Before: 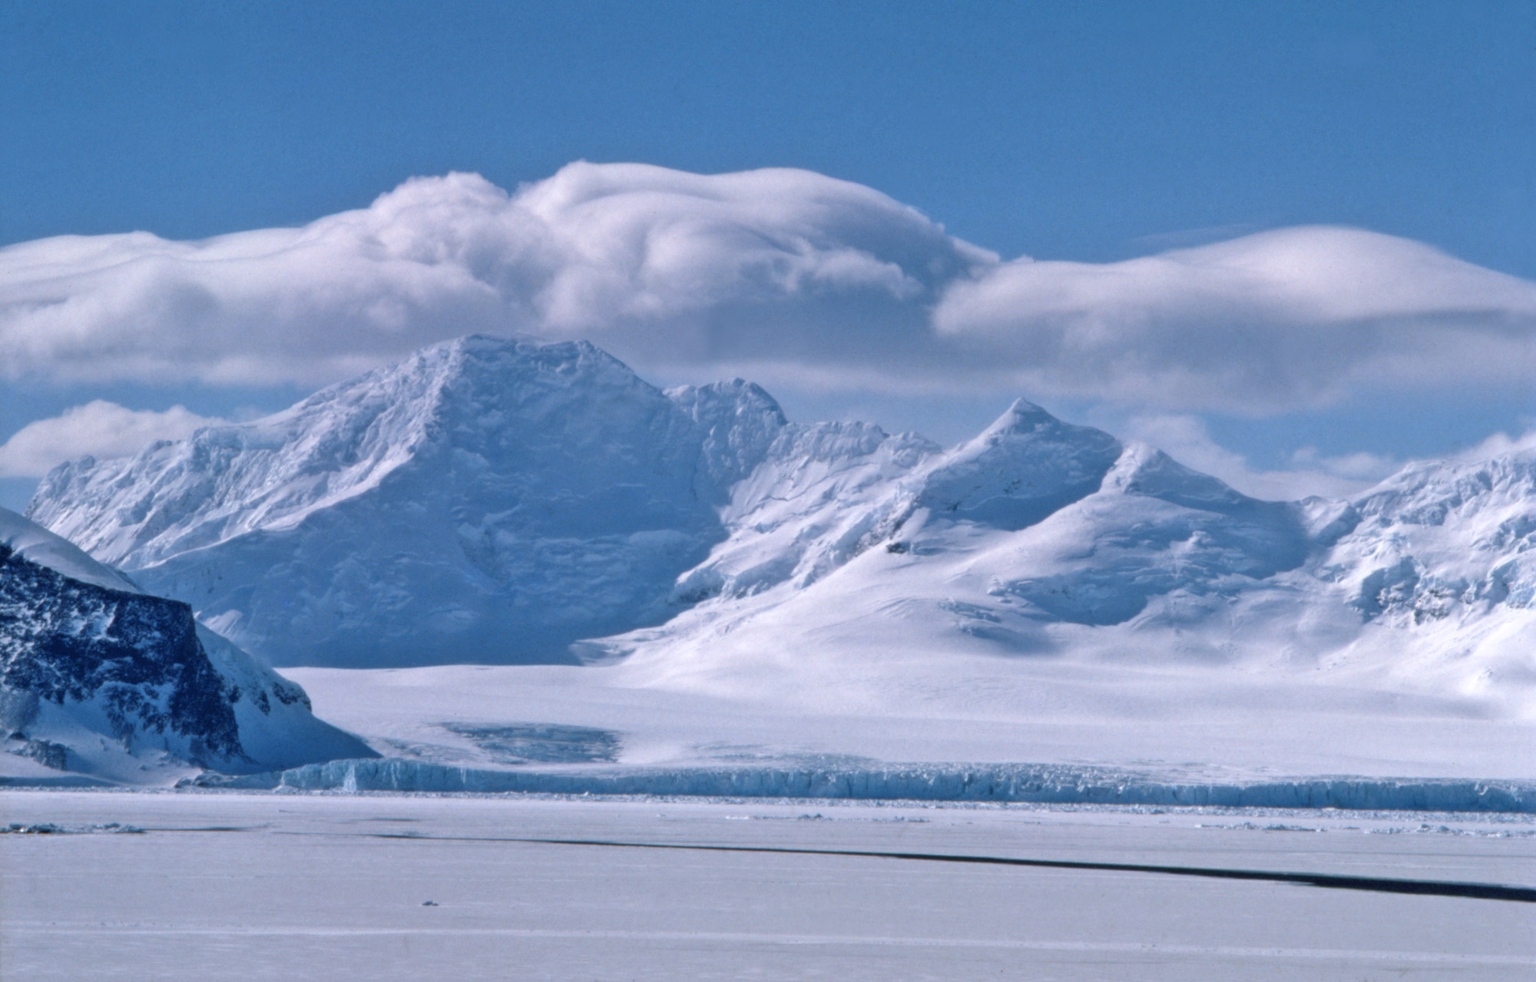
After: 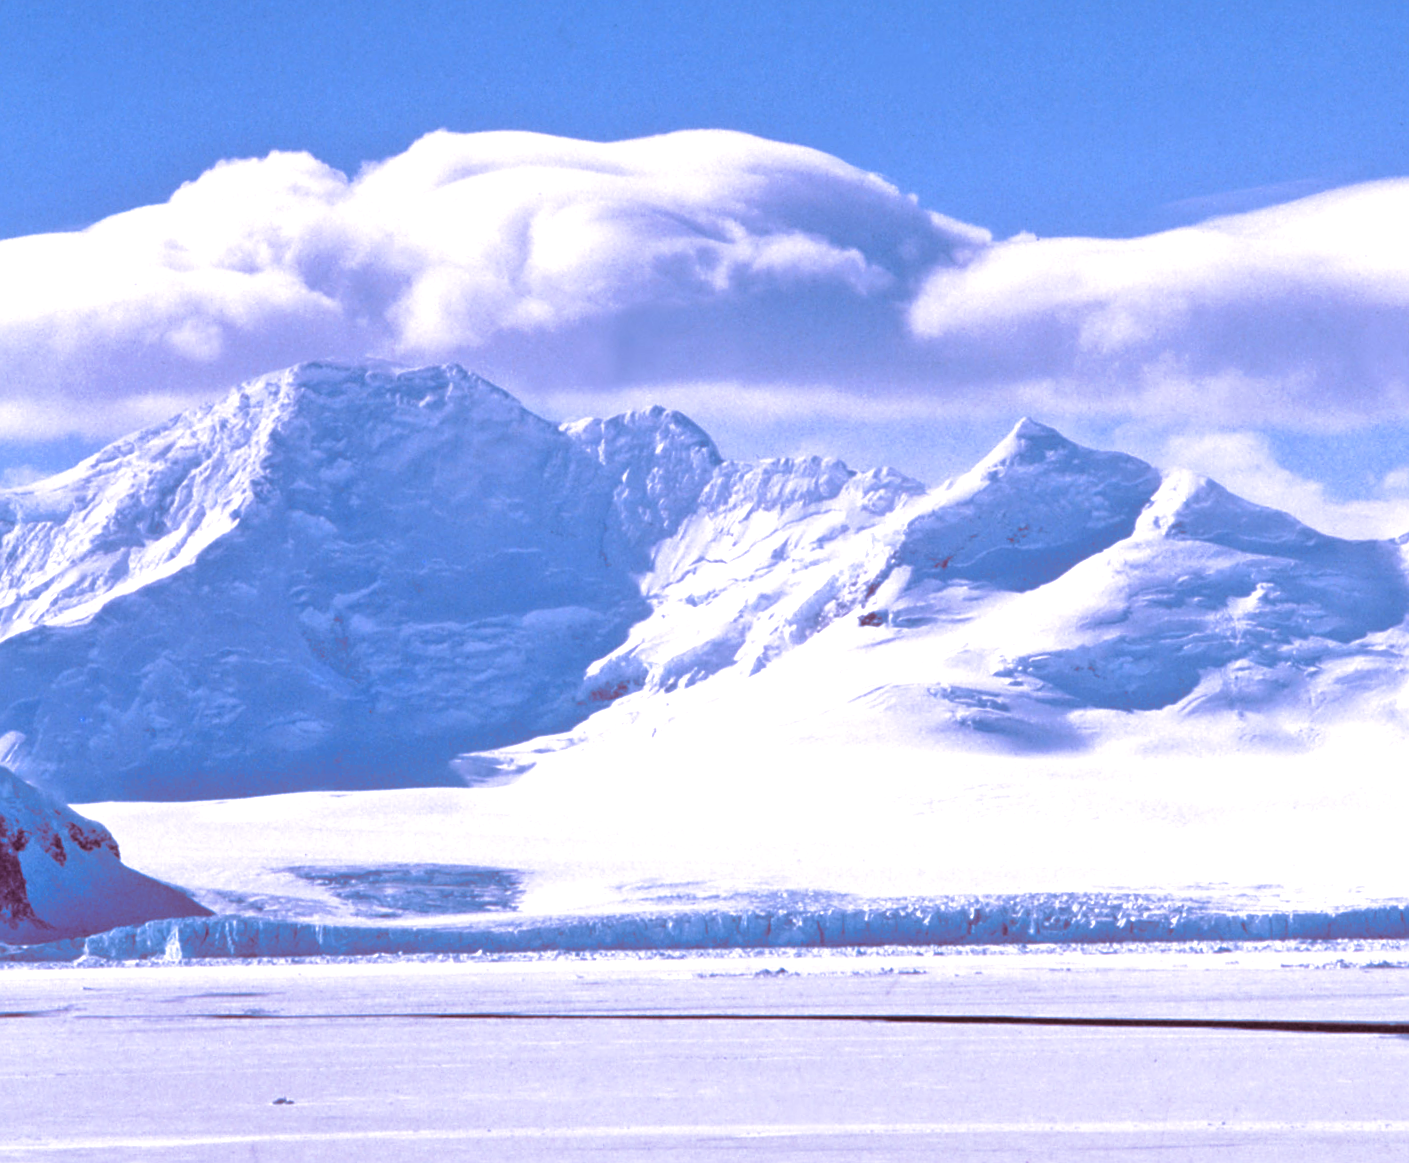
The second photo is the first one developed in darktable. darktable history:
crop and rotate: left 13.15%, top 5.251%, right 12.609%
exposure: exposure 0.661 EV, compensate highlight preservation false
color correction: highlights a* 15.46, highlights b* -20.56
split-toning: on, module defaults
sharpen: on, module defaults
rotate and perspective: rotation -2.12°, lens shift (vertical) 0.009, lens shift (horizontal) -0.008, automatic cropping original format, crop left 0.036, crop right 0.964, crop top 0.05, crop bottom 0.959
